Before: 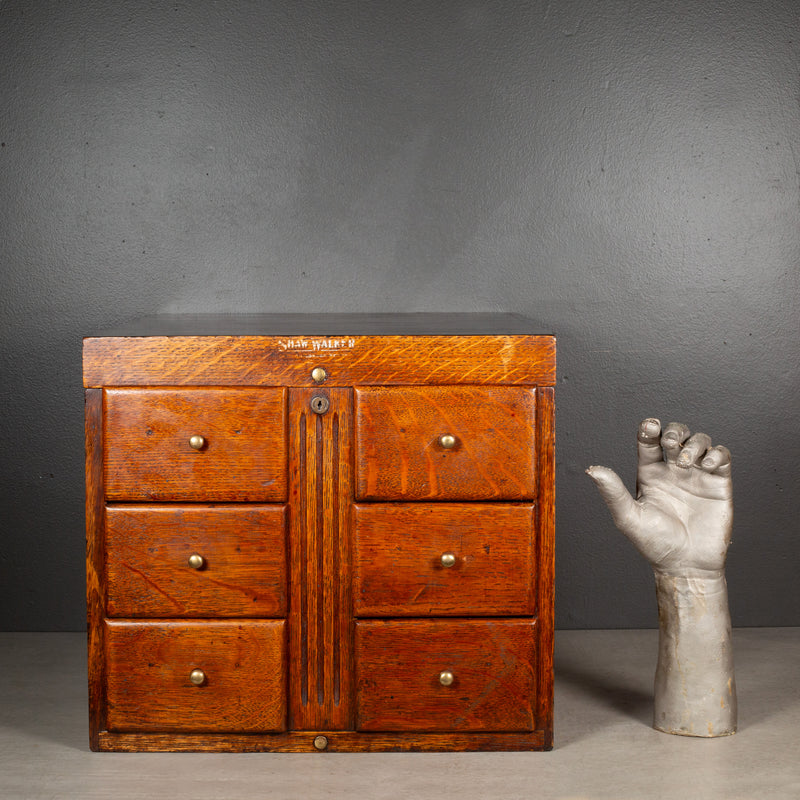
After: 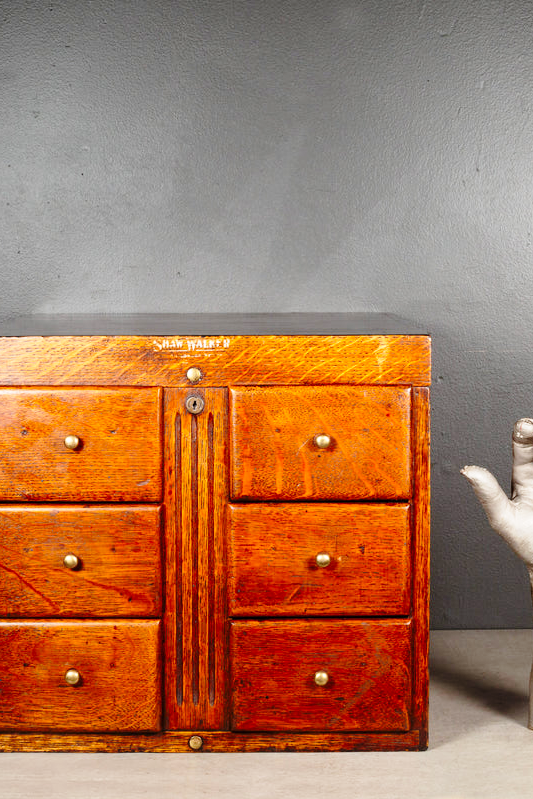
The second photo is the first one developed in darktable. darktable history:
base curve: curves: ch0 [(0, 0) (0.028, 0.03) (0.121, 0.232) (0.46, 0.748) (0.859, 0.968) (1, 1)], preserve colors none
crop and rotate: left 15.646%, right 17.707%
